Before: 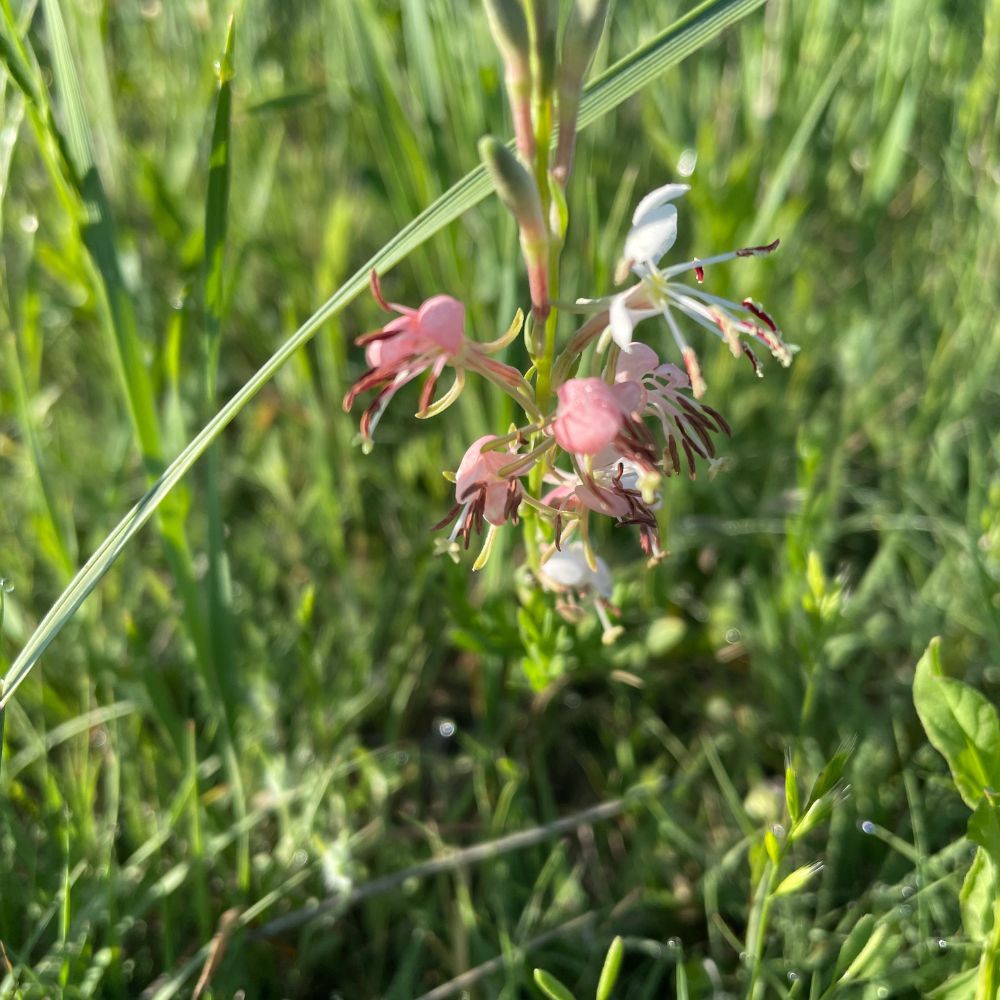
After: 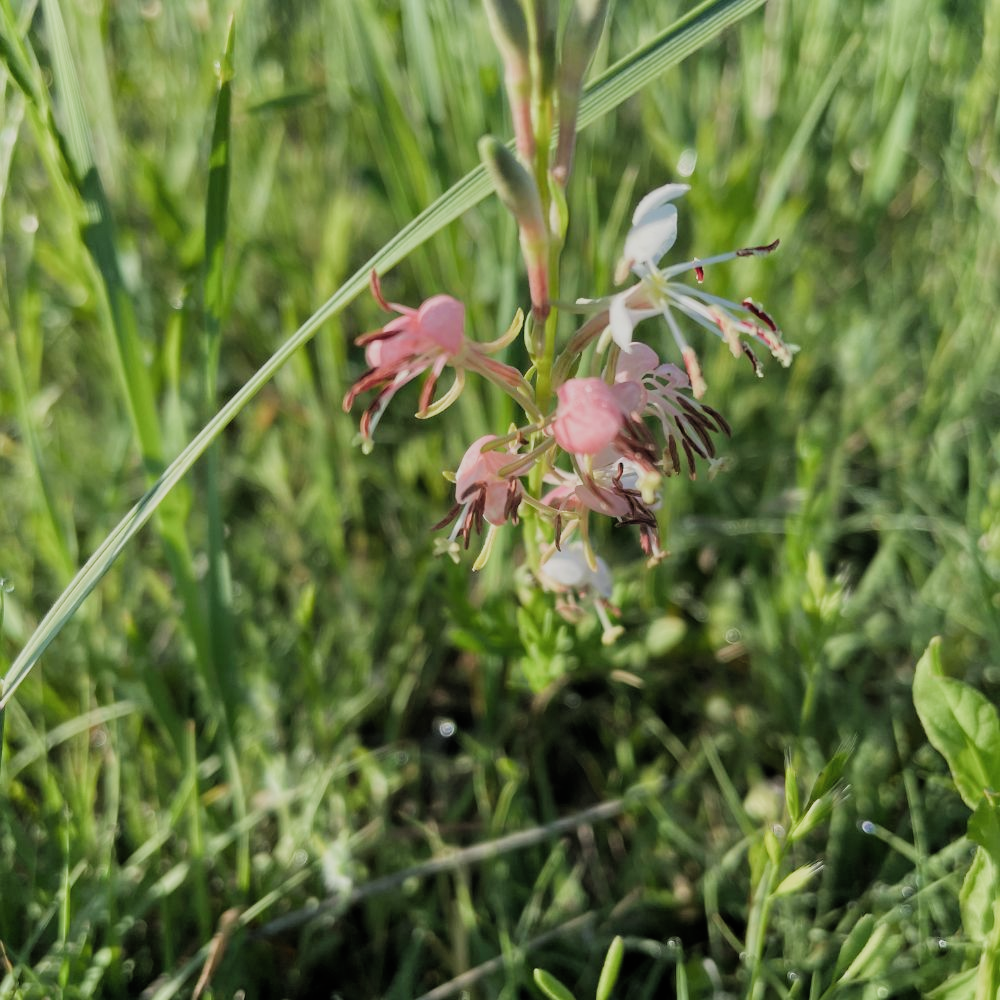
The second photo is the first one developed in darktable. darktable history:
filmic rgb: black relative exposure -7.65 EV, white relative exposure 4.56 EV, hardness 3.61, add noise in highlights 0.098, color science v4 (2020), type of noise poissonian
